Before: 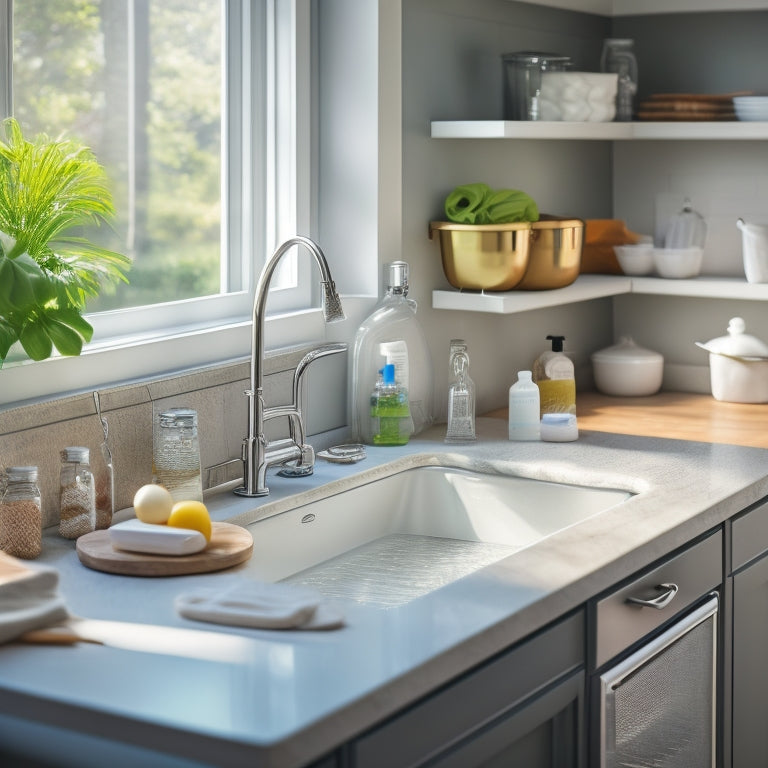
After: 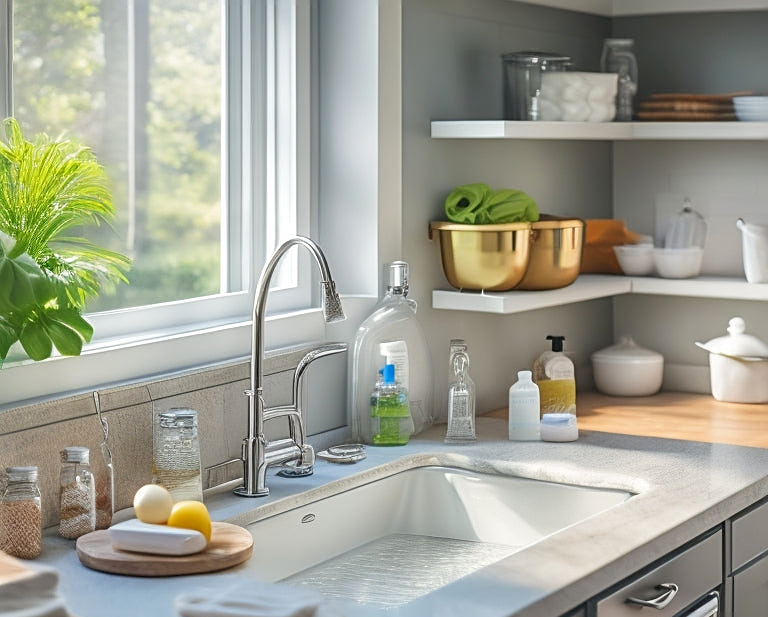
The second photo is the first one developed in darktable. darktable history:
crop: bottom 19.644%
local contrast: detail 110%
sharpen: on, module defaults
levels: levels [0, 0.478, 1]
